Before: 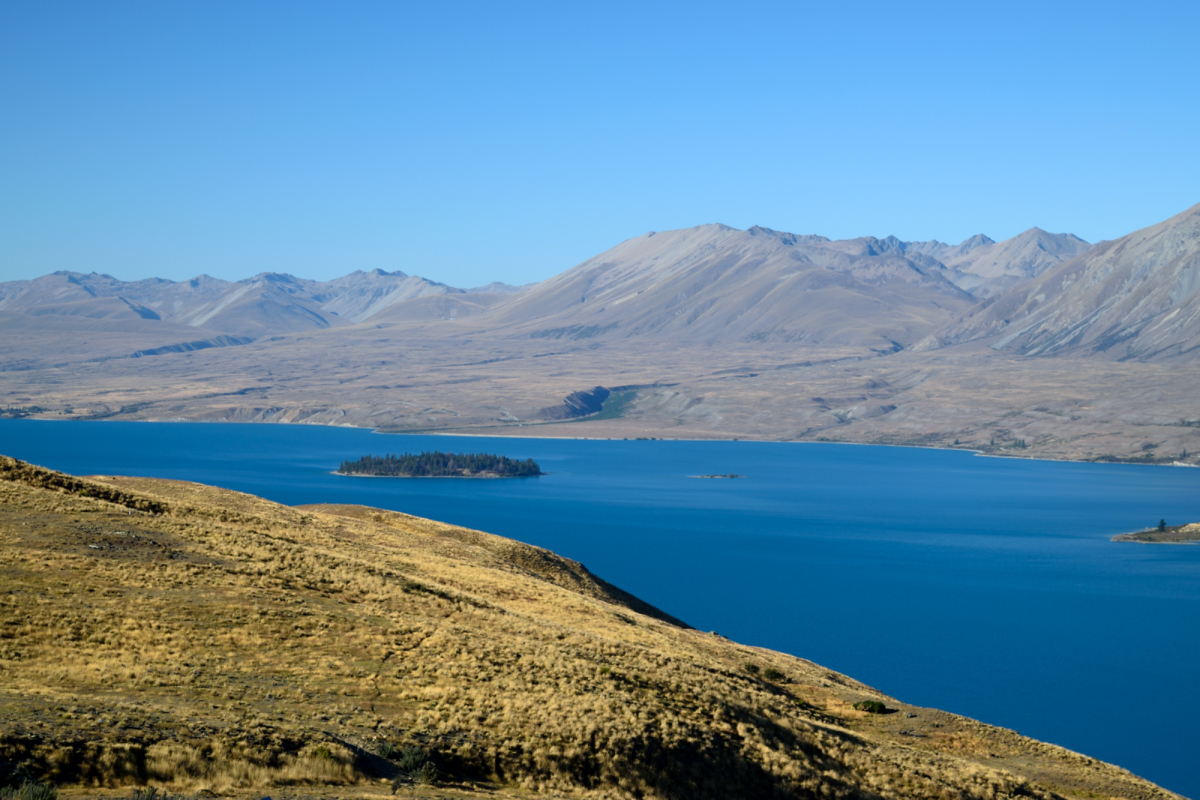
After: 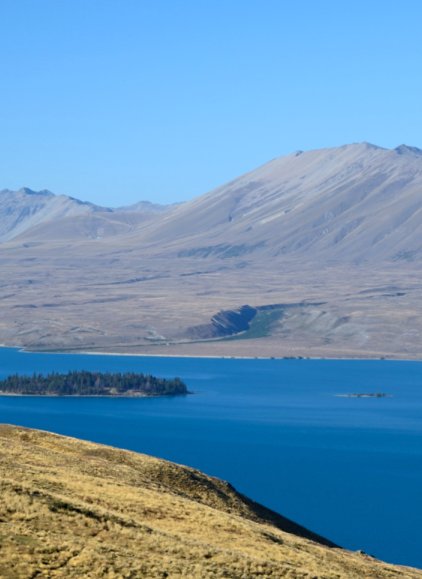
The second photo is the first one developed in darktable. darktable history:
white balance: red 0.983, blue 1.036
crop and rotate: left 29.476%, top 10.214%, right 35.32%, bottom 17.333%
